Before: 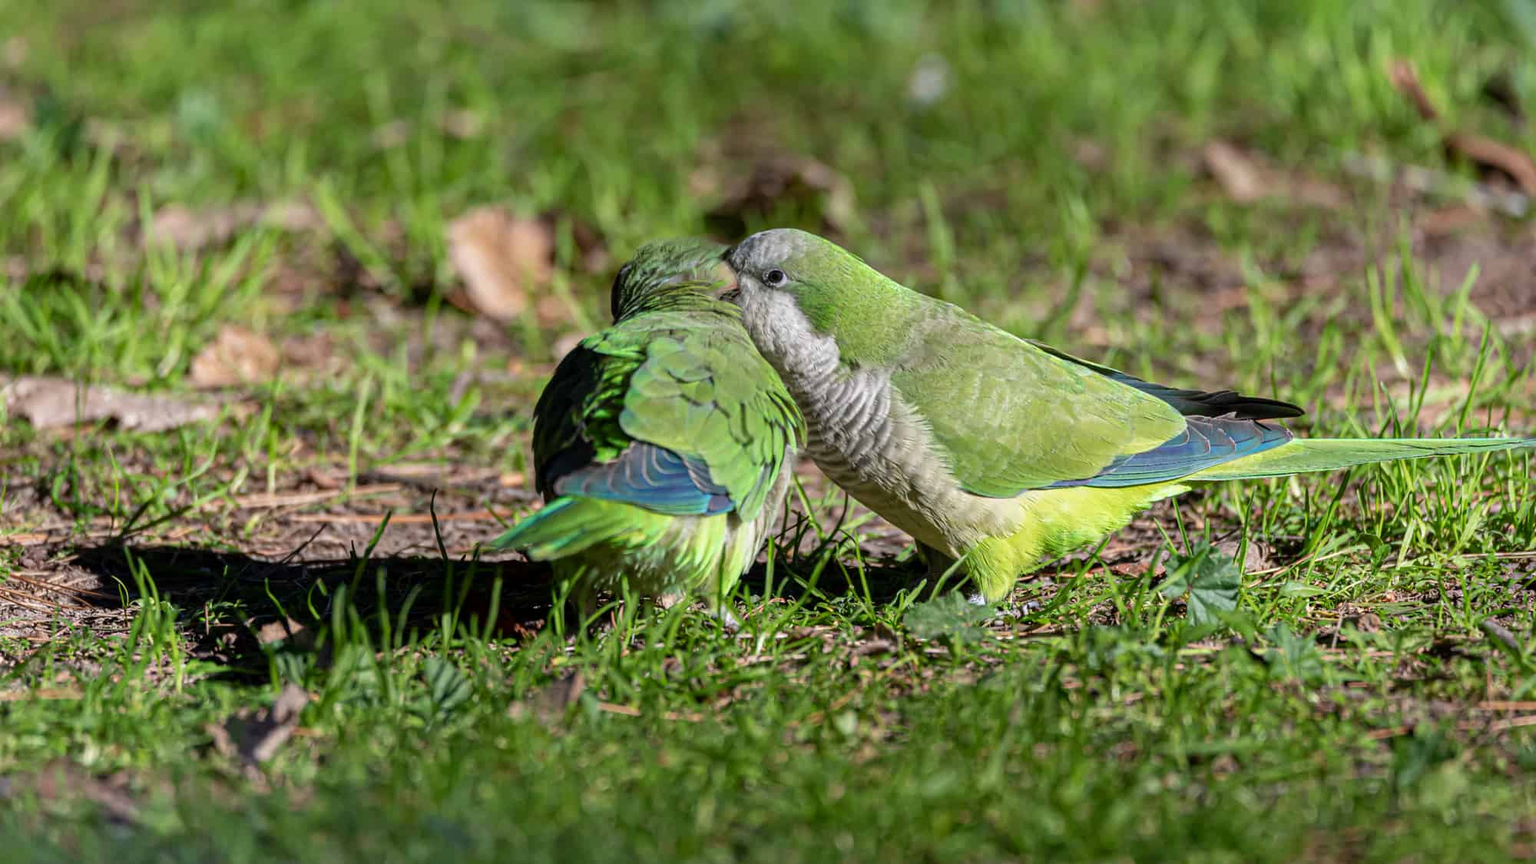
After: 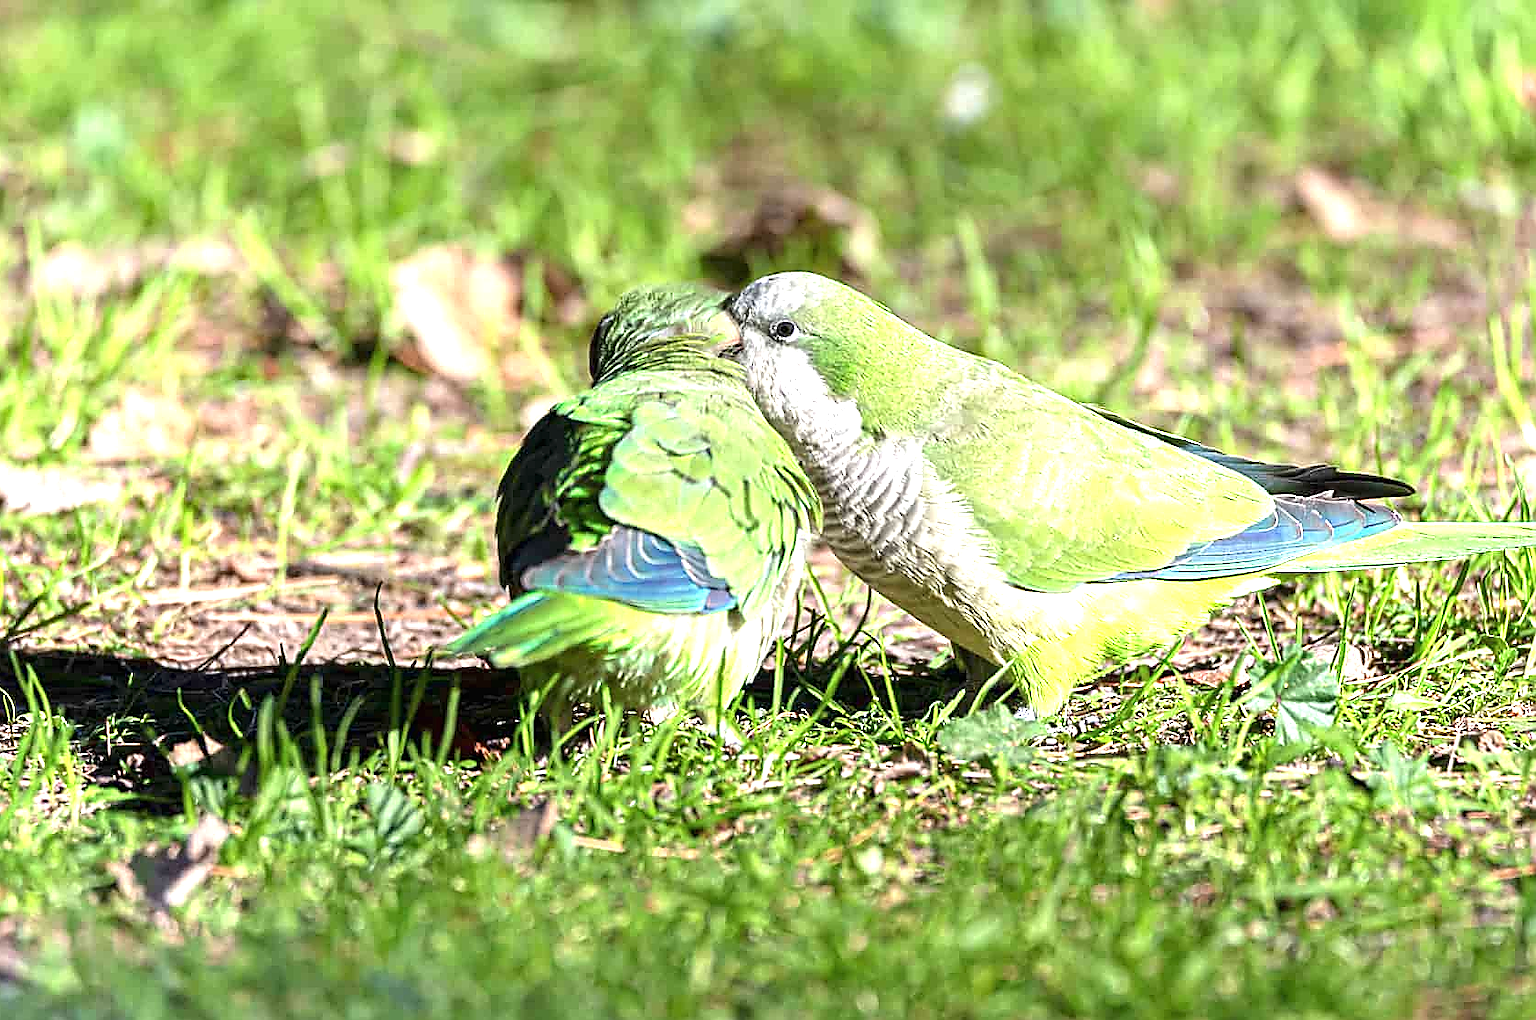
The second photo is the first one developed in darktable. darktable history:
crop: left 7.598%, right 7.873%
sharpen: radius 1.4, amount 1.25, threshold 0.7
exposure: black level correction 0, exposure 1.5 EV, compensate highlight preservation false
contrast brightness saturation: saturation -0.04
